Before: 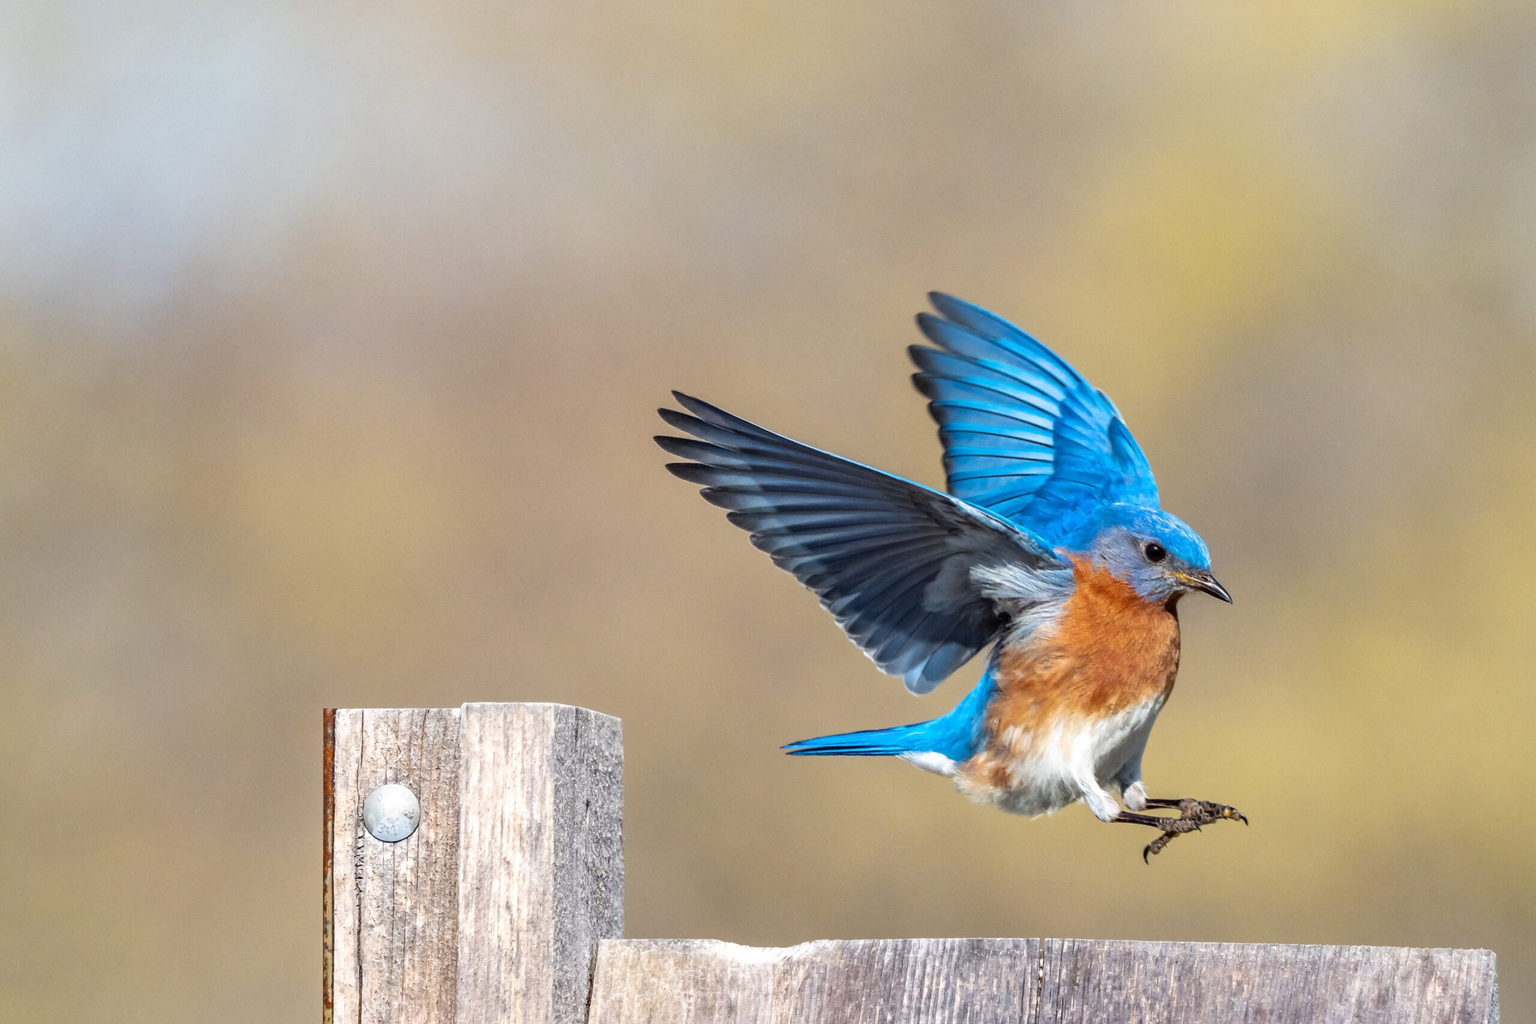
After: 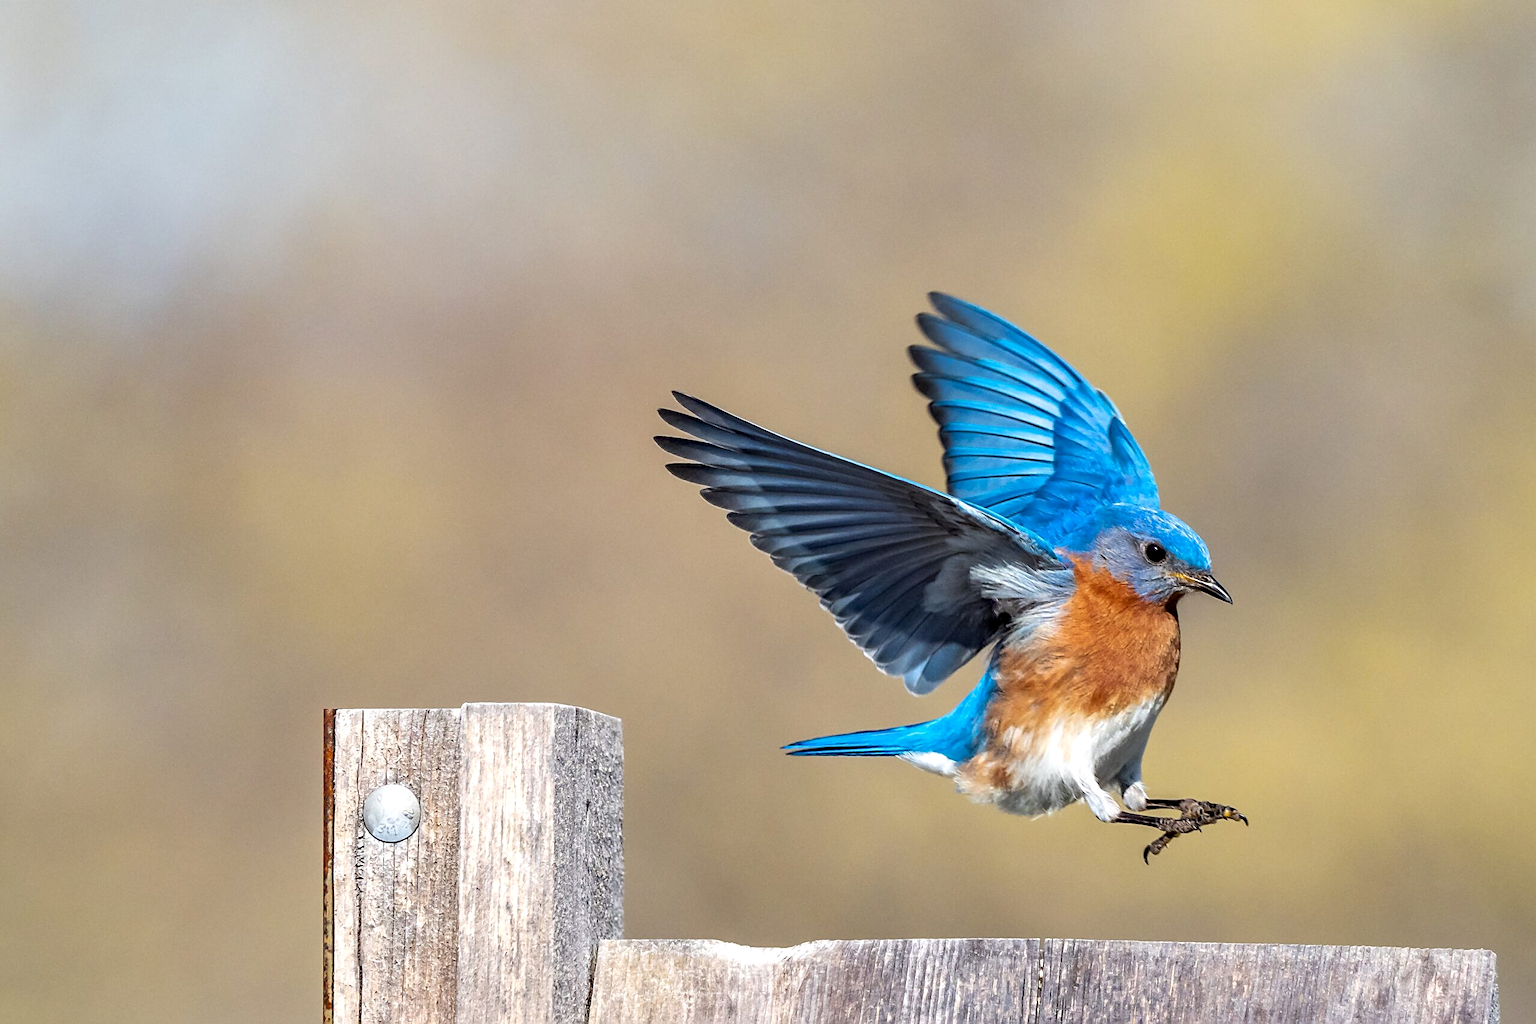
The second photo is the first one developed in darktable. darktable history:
sharpen: on, module defaults
contrast equalizer: octaves 7, y [[0.524 ×6], [0.512 ×6], [0.379 ×6], [0 ×6], [0 ×6]]
